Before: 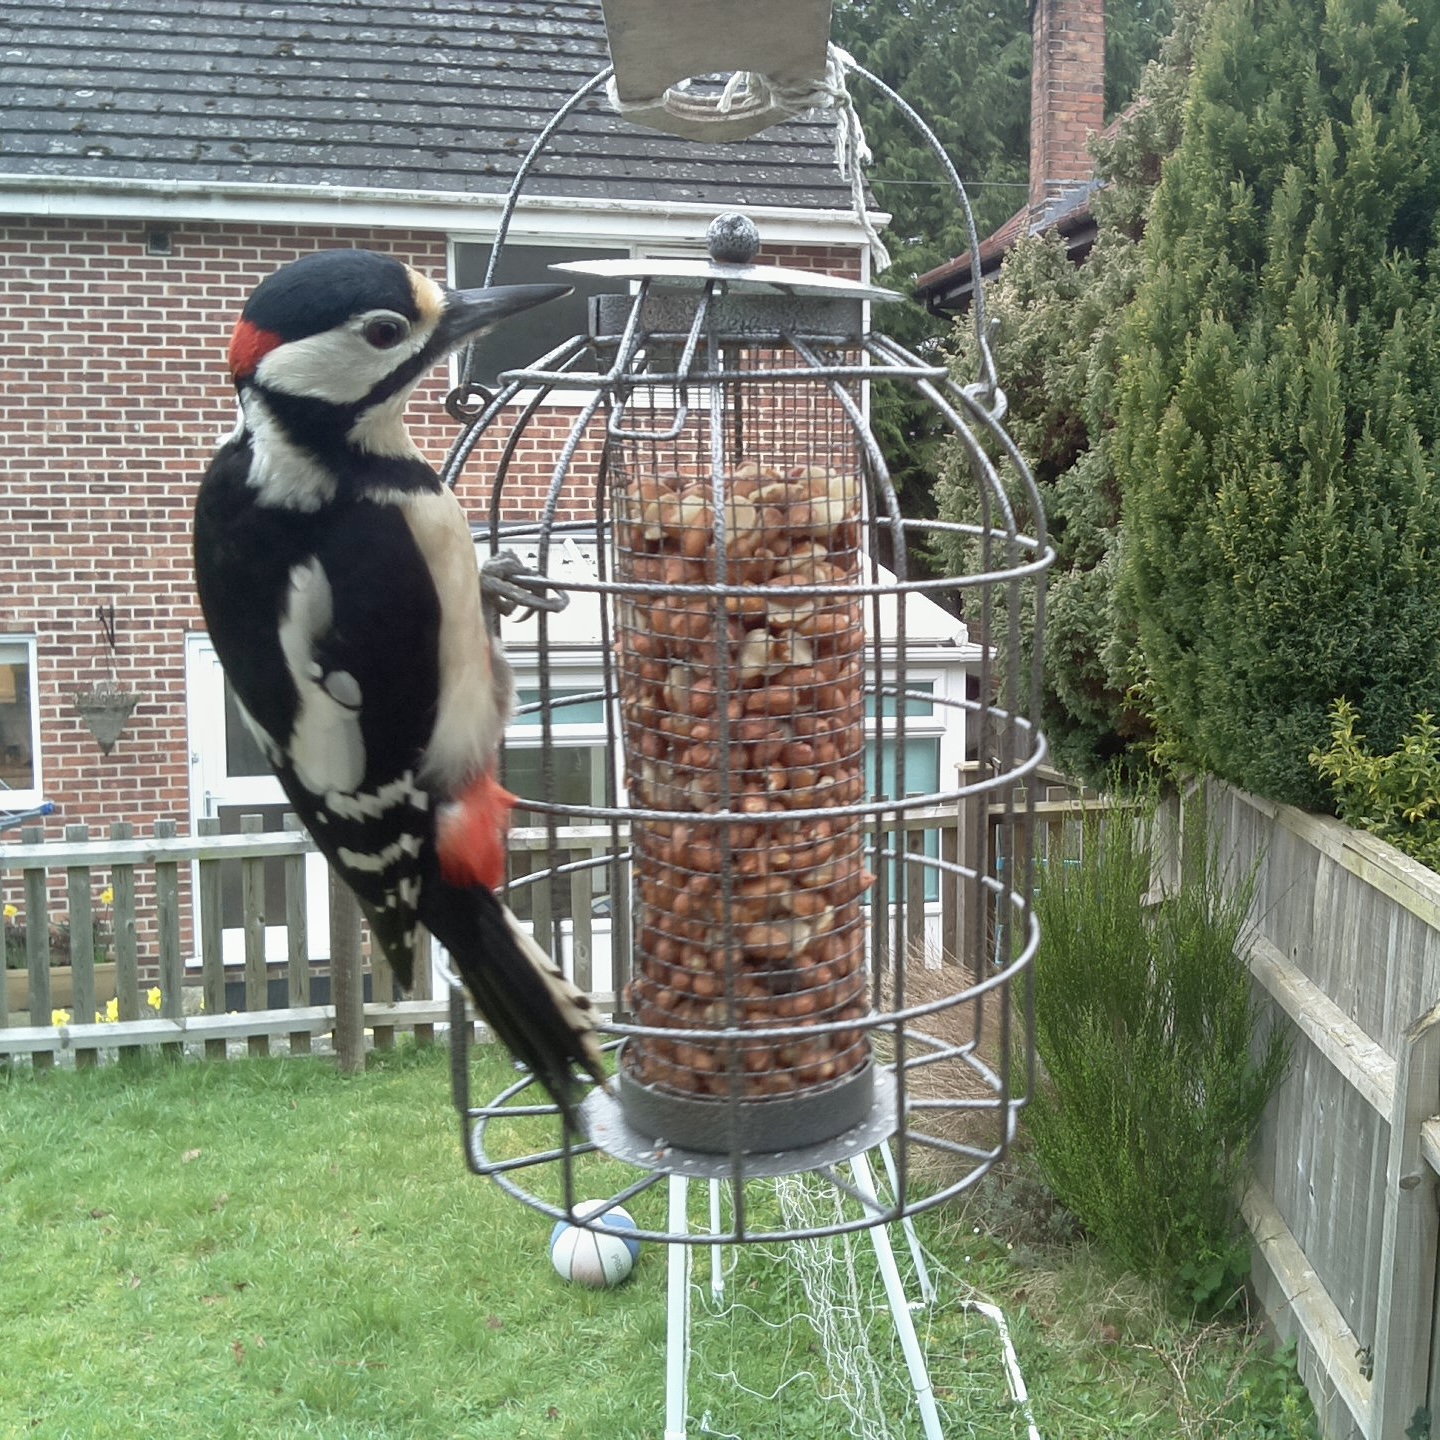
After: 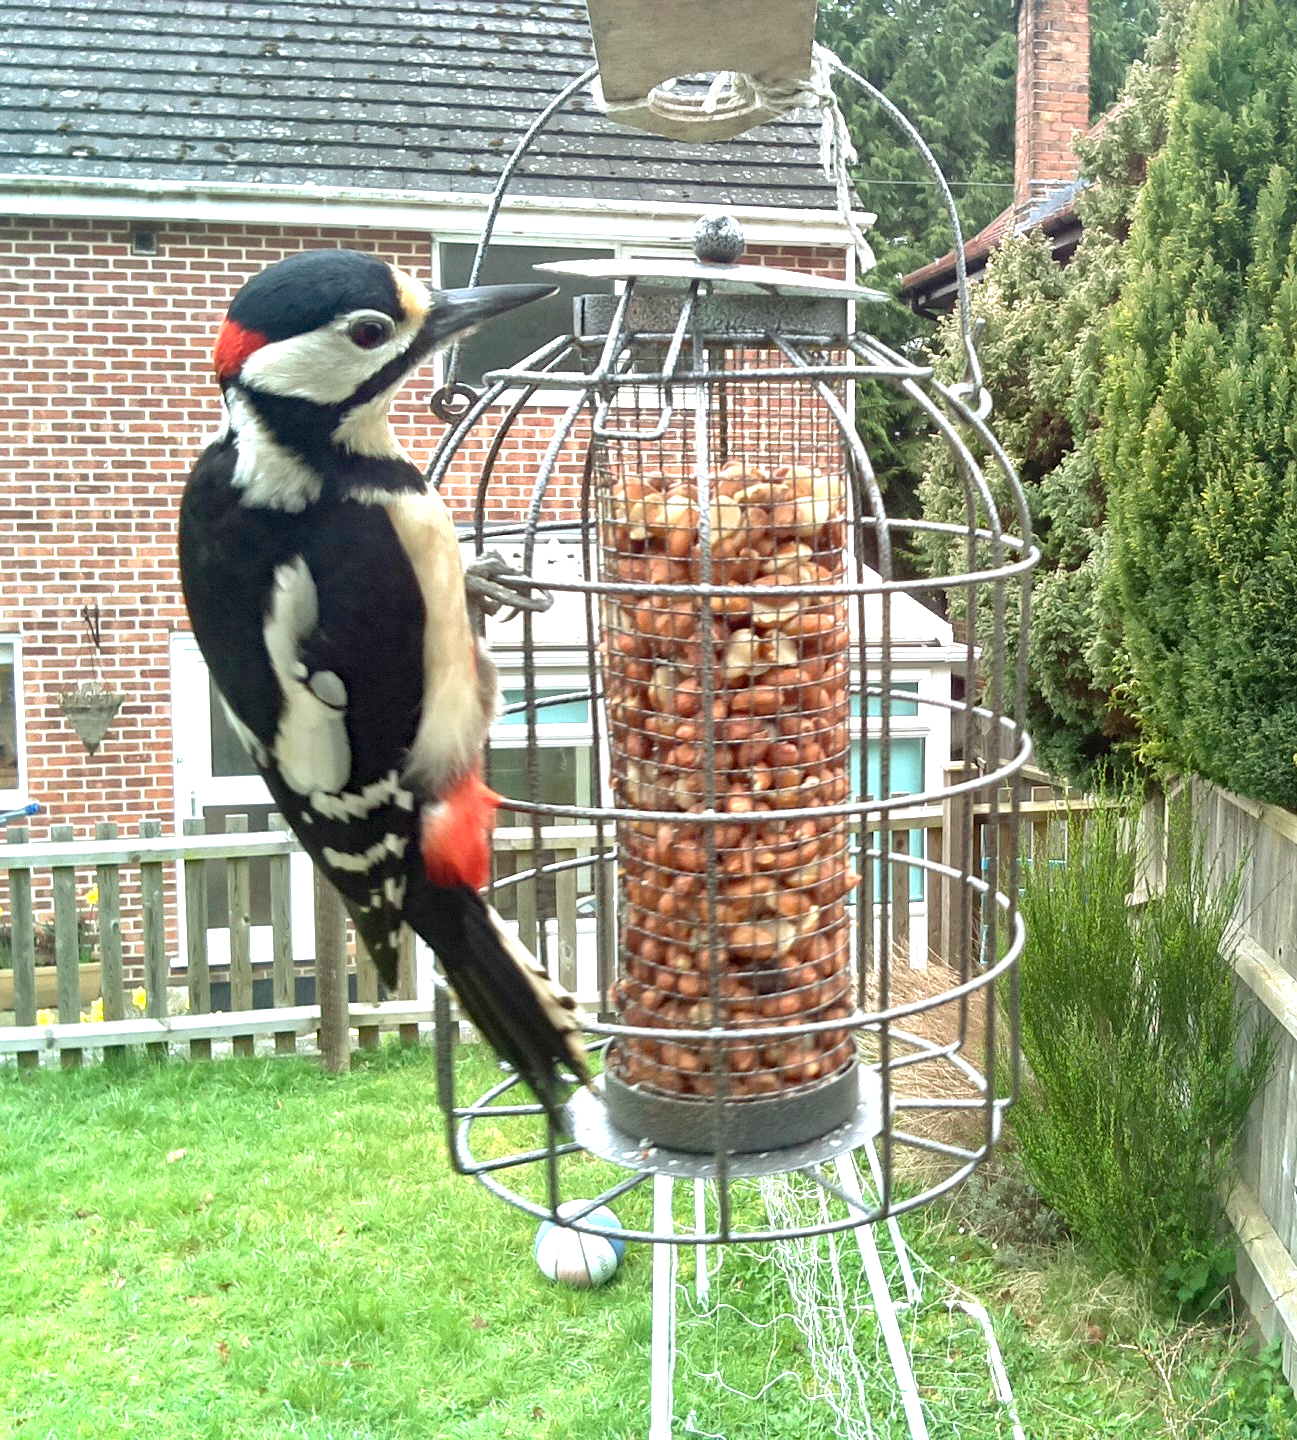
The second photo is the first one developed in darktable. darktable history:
rgb curve: curves: ch2 [(0, 0) (0.567, 0.512) (1, 1)], mode RGB, independent channels
haze removal: compatibility mode true, adaptive false
crop and rotate: left 1.088%, right 8.807%
exposure: exposure 0.921 EV, compensate highlight preservation false
local contrast: mode bilateral grid, contrast 20, coarseness 50, detail 130%, midtone range 0.2
